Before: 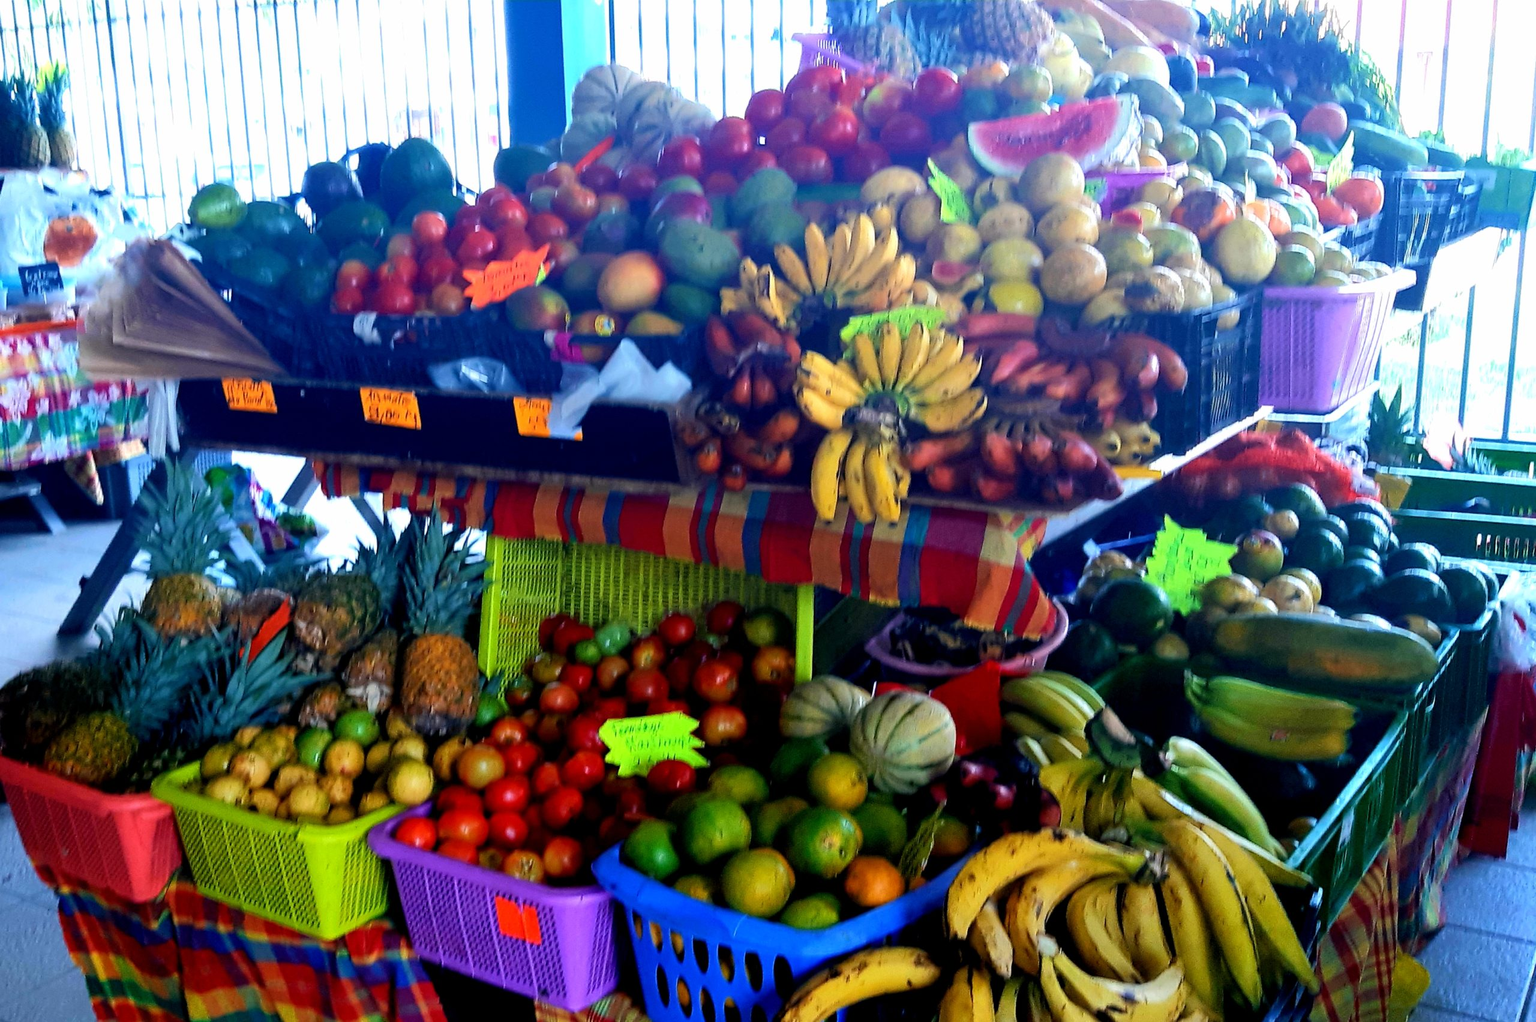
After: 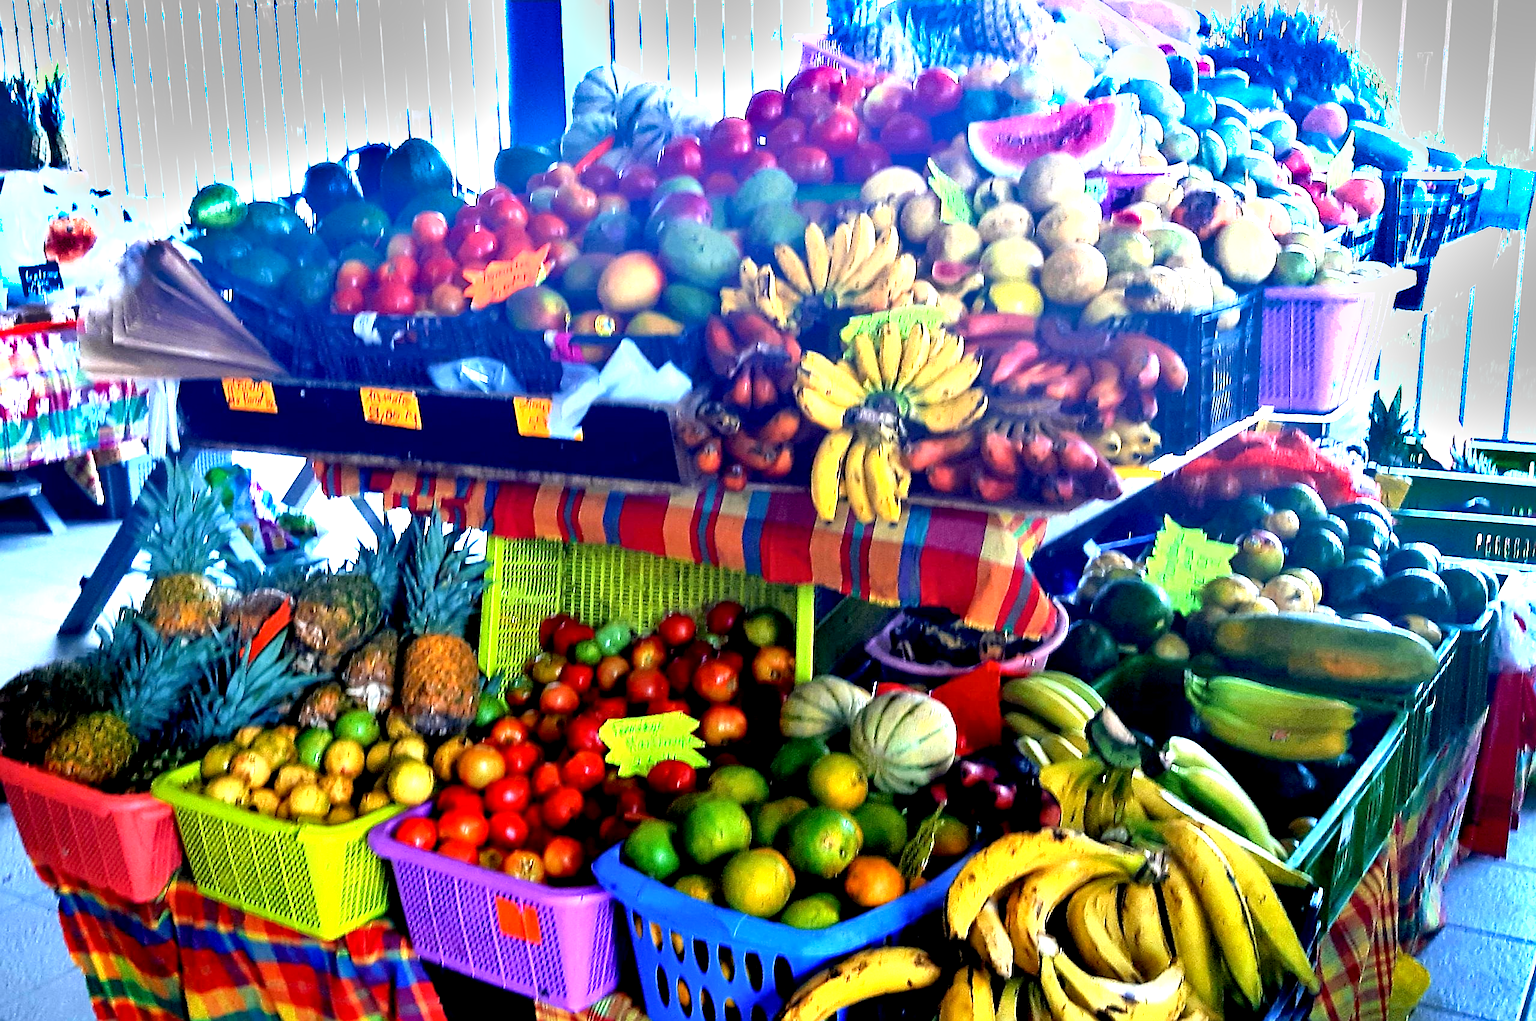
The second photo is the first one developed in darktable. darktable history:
exposure: black level correction 0.001, exposure 1.32 EV, compensate highlight preservation false
shadows and highlights: soften with gaussian
sharpen: on, module defaults
